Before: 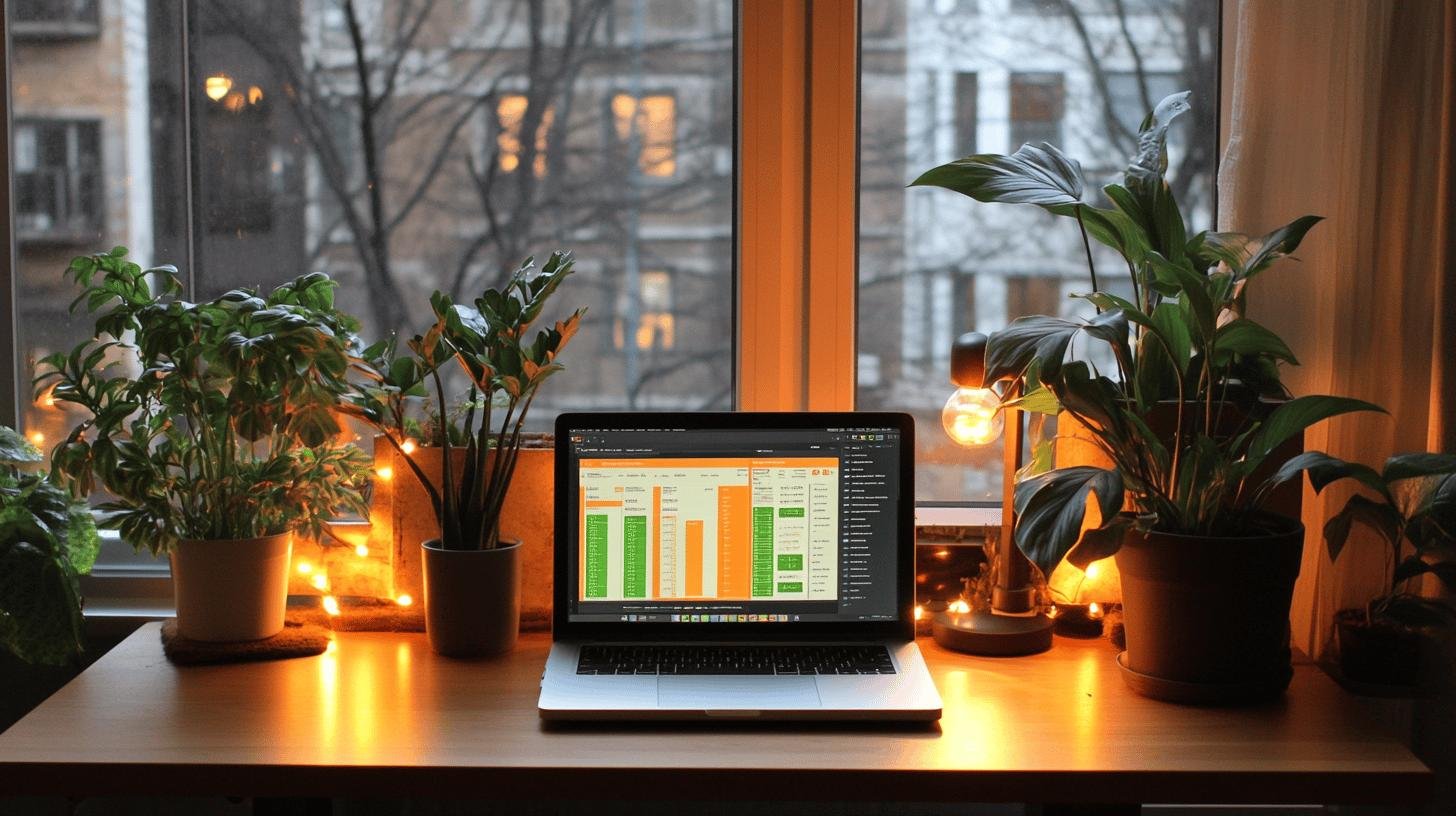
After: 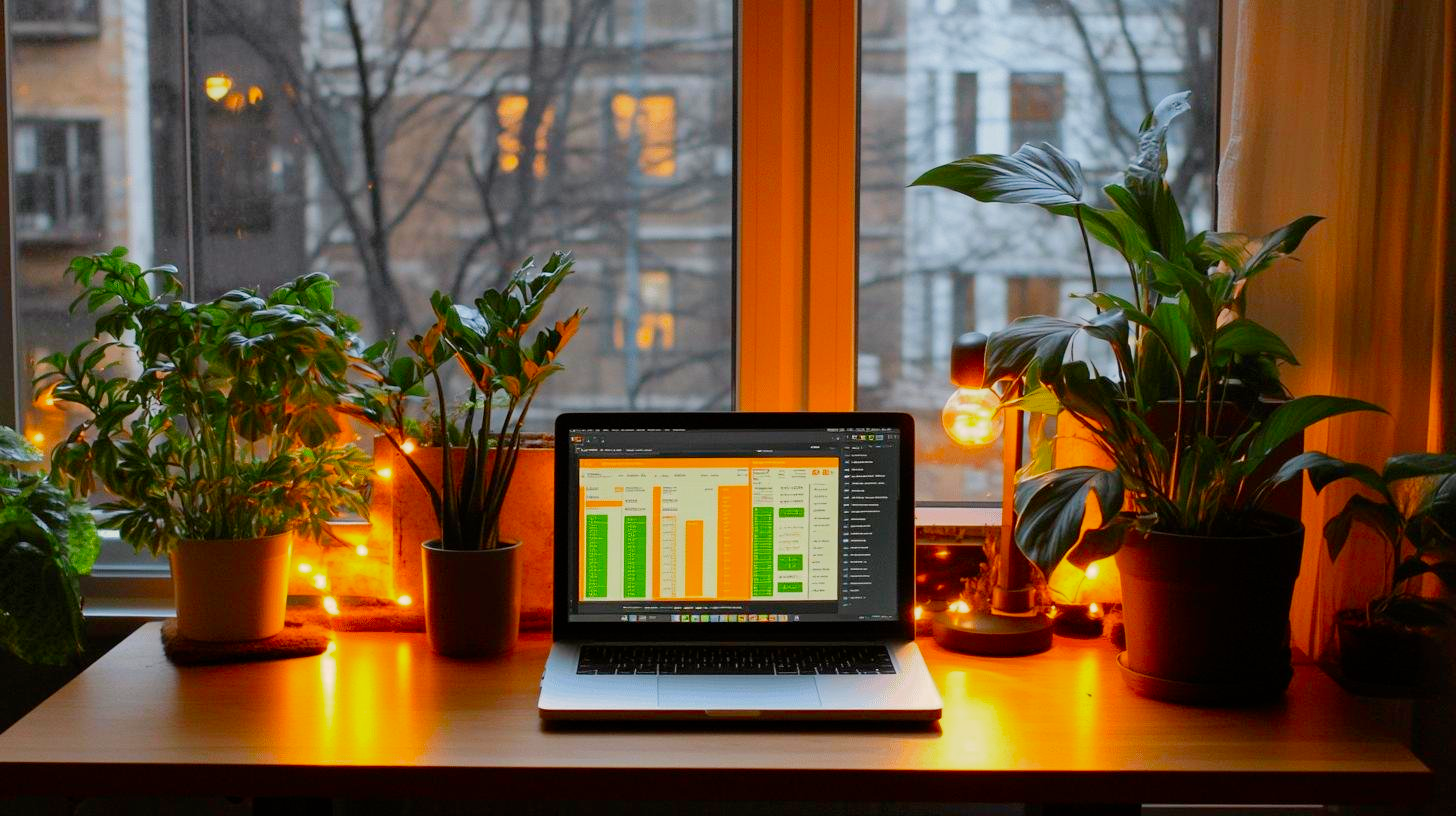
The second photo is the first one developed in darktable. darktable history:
color contrast: green-magenta contrast 1.1, blue-yellow contrast 1.1, unbound 0
color balance rgb: perceptual saturation grading › global saturation 25%, global vibrance 20%
filmic rgb: black relative exposure -16 EV, threshold -0.33 EV, transition 3.19 EV, structure ↔ texture 100%, target black luminance 0%, hardness 7.57, latitude 72.96%, contrast 0.908, highlights saturation mix 10%, shadows ↔ highlights balance -0.38%, add noise in highlights 0, preserve chrominance no, color science v4 (2020), iterations of high-quality reconstruction 10, enable highlight reconstruction true
